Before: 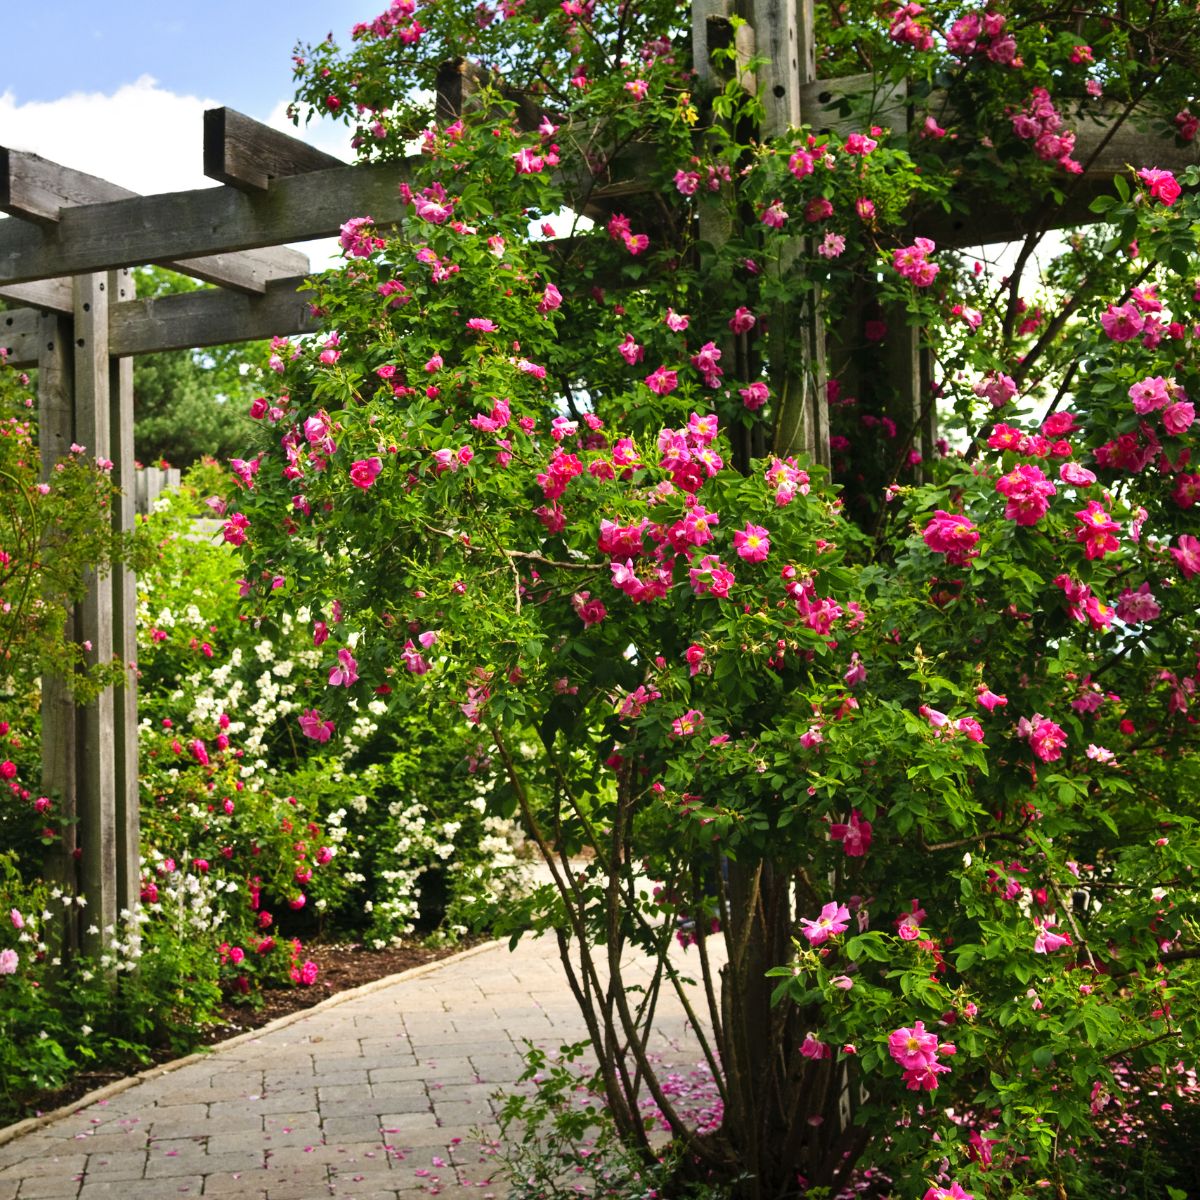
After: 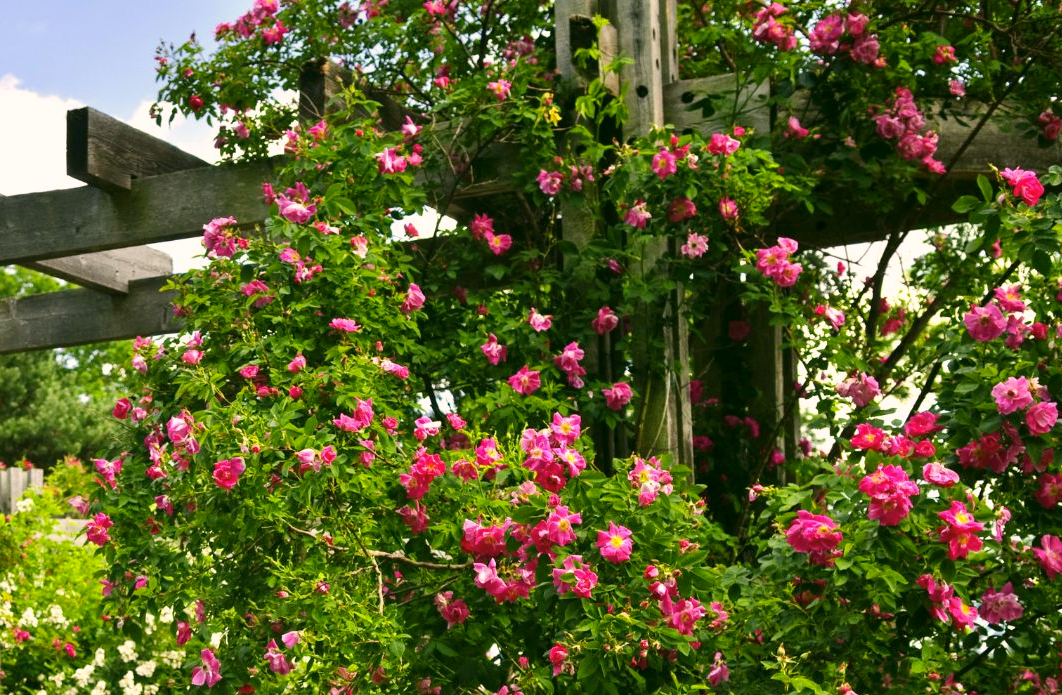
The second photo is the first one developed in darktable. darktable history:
color correction: highlights a* 4.52, highlights b* 4.98, shadows a* -7.13, shadows b* 4.77
crop and rotate: left 11.495%, bottom 42.08%
